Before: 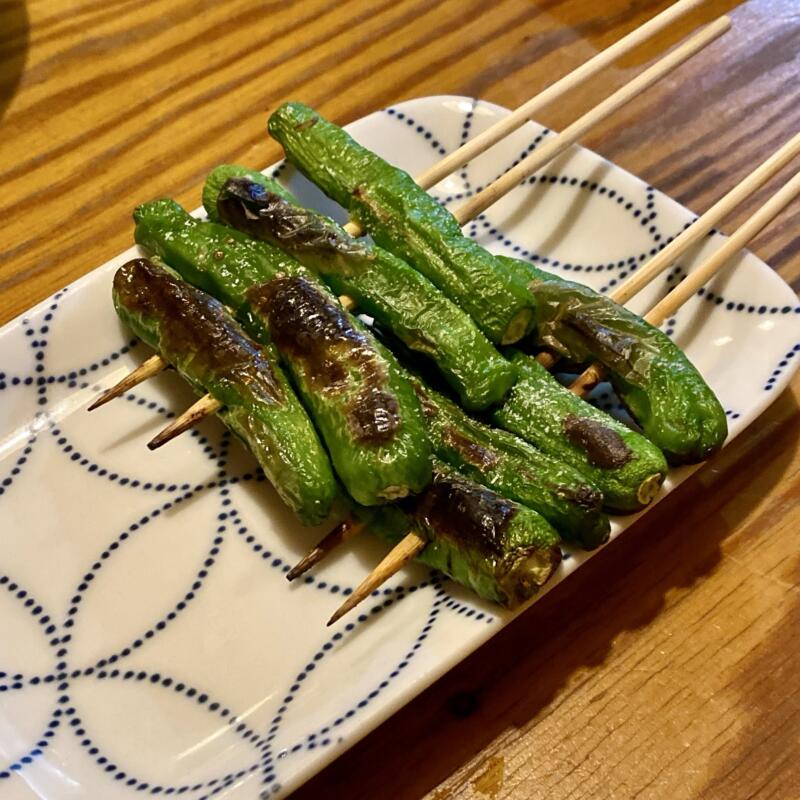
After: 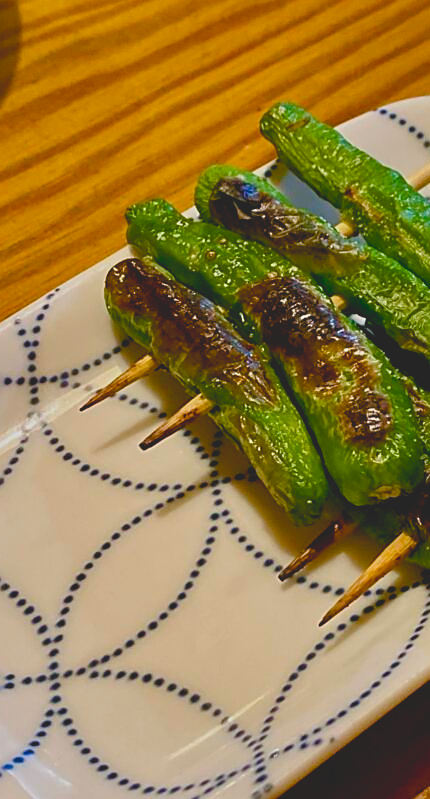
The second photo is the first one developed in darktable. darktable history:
color balance rgb: perceptual saturation grading › global saturation 20%, perceptual saturation grading › highlights -24.782%, perceptual saturation grading › shadows 49.31%
sharpen: on, module defaults
exposure: black level correction 0.004, exposure 0.016 EV, compensate exposure bias true, compensate highlight preservation false
crop: left 1.015%, right 45.156%, bottom 0.089%
contrast brightness saturation: contrast -0.298
